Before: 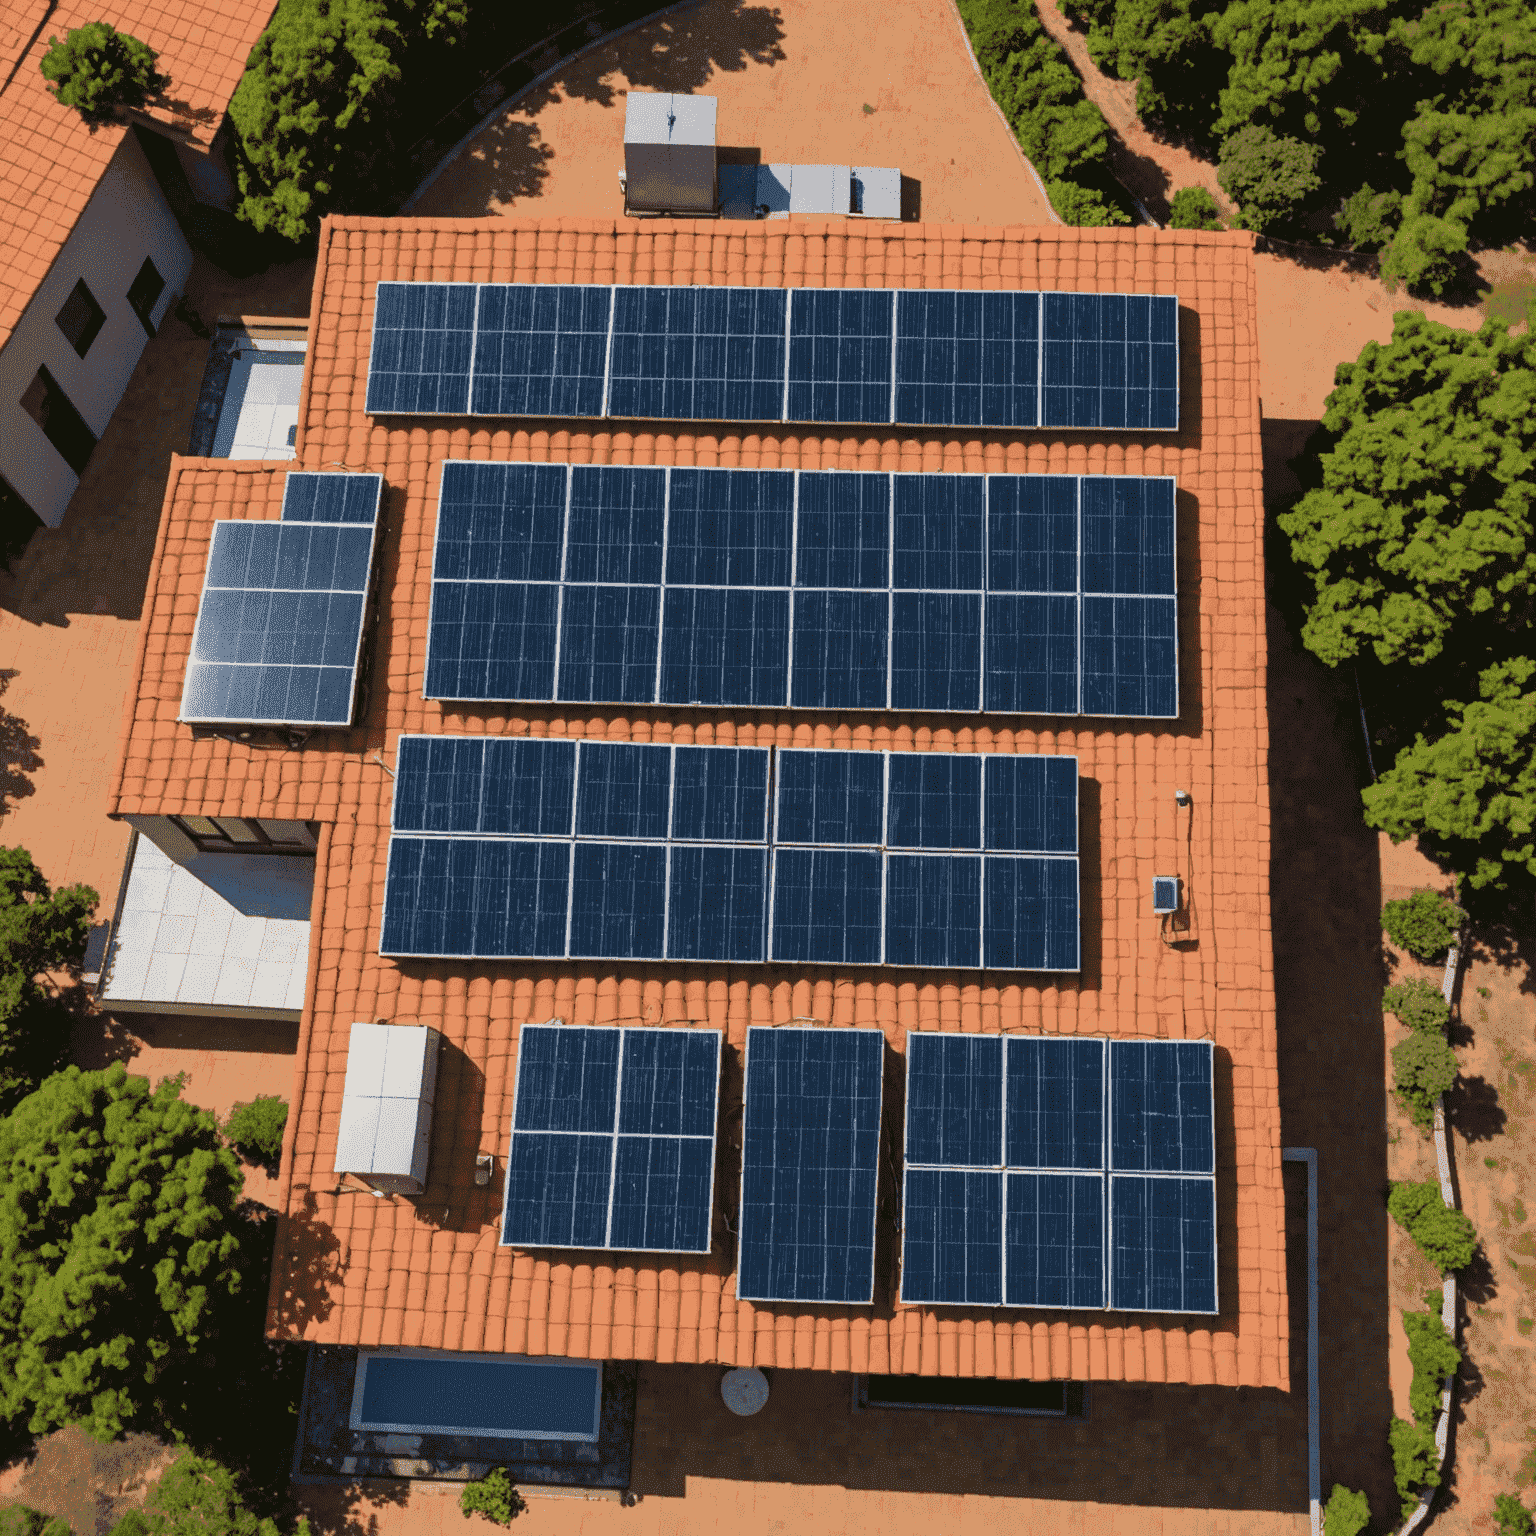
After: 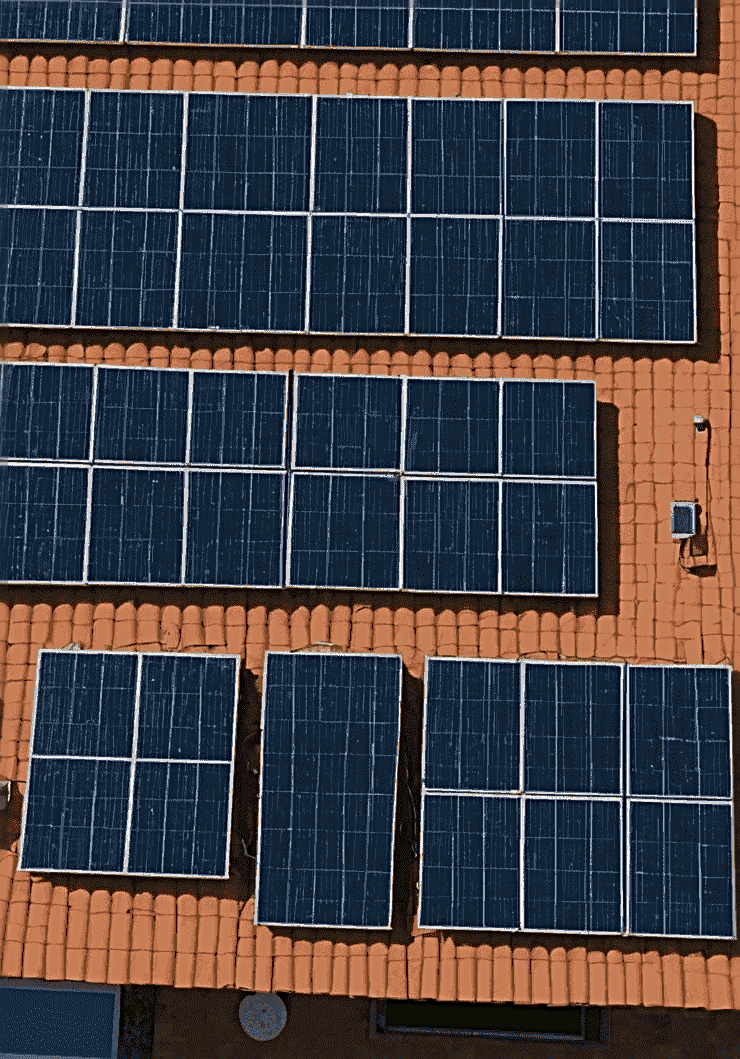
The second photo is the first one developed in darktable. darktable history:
crop: left 31.409%, top 24.473%, right 20.361%, bottom 6.562%
exposure: exposure -0.487 EV, compensate exposure bias true, compensate highlight preservation false
sharpen: radius 3.063, amount 0.754
